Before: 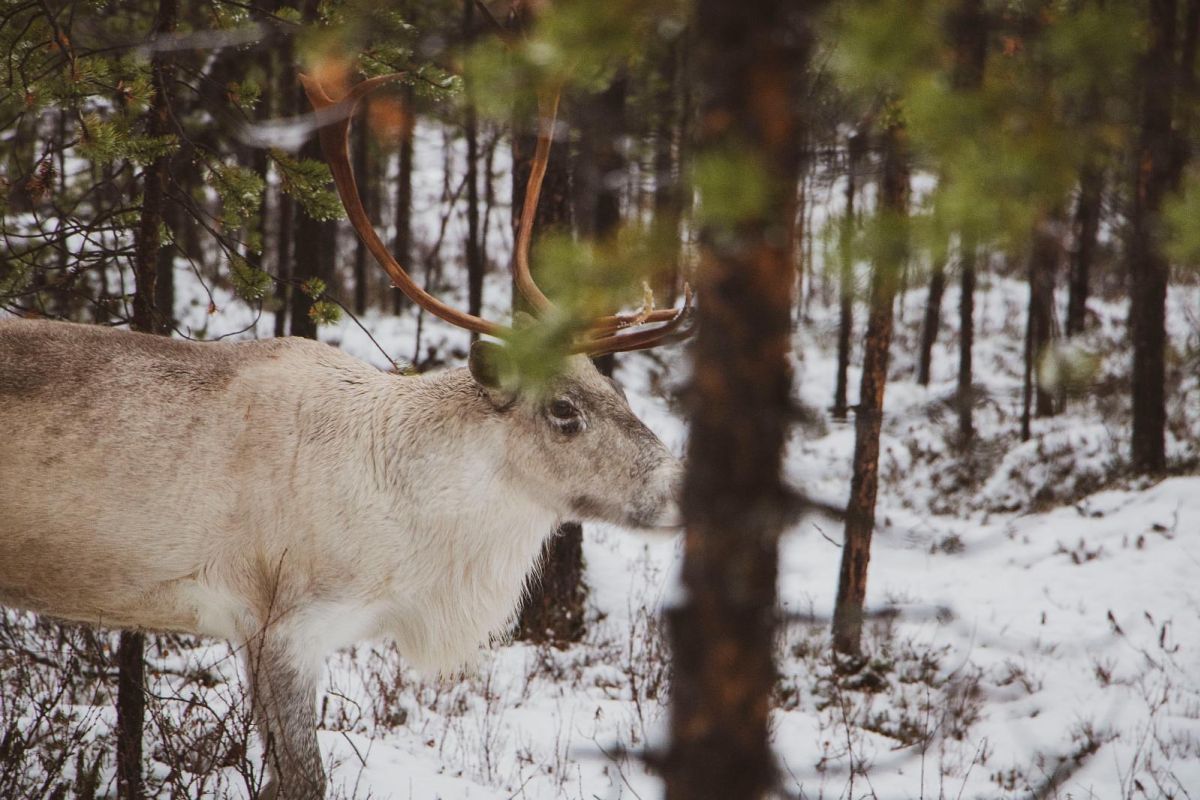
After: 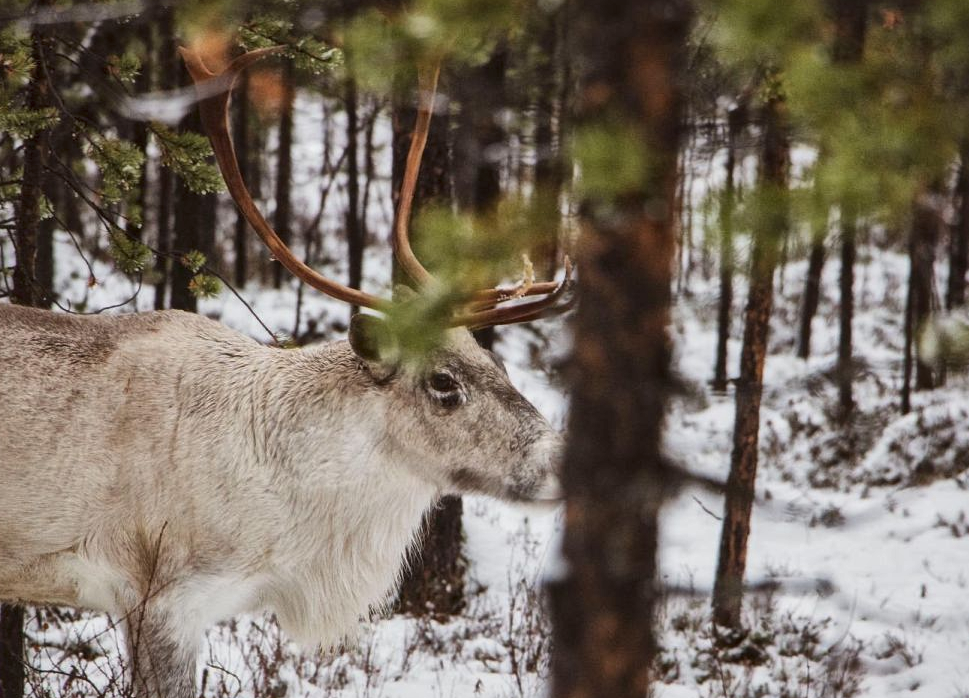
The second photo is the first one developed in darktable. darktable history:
crop: left 10.016%, top 3.472%, right 9.175%, bottom 9.163%
local contrast: mode bilateral grid, contrast 20, coarseness 18, detail 163%, midtone range 0.2
